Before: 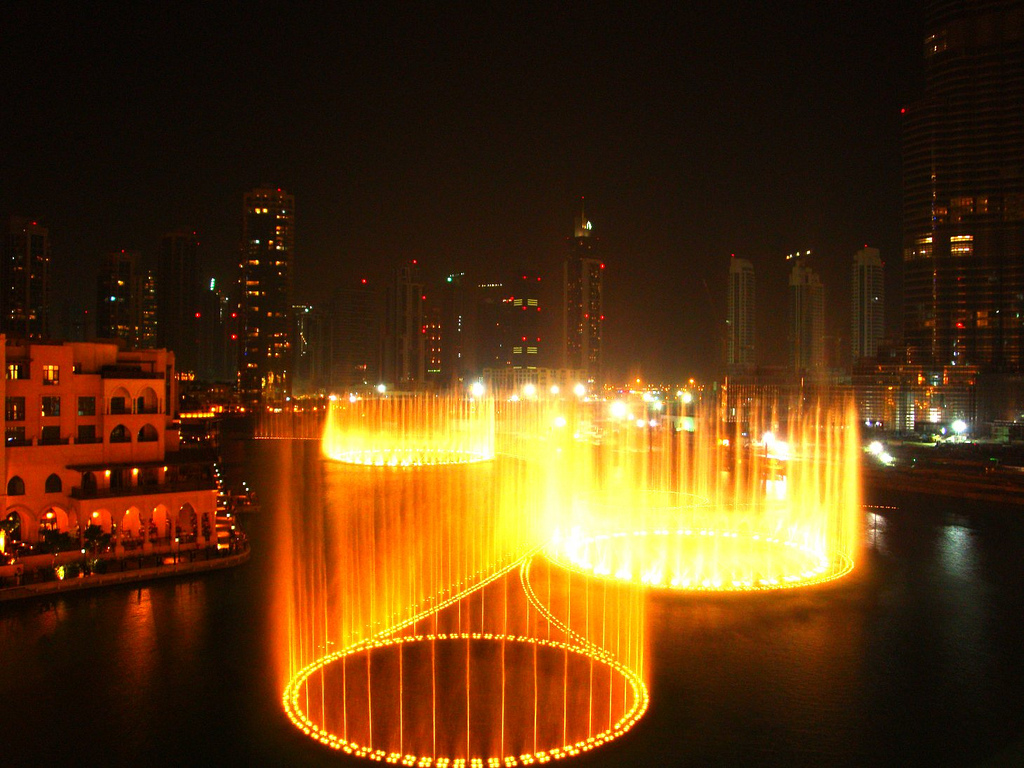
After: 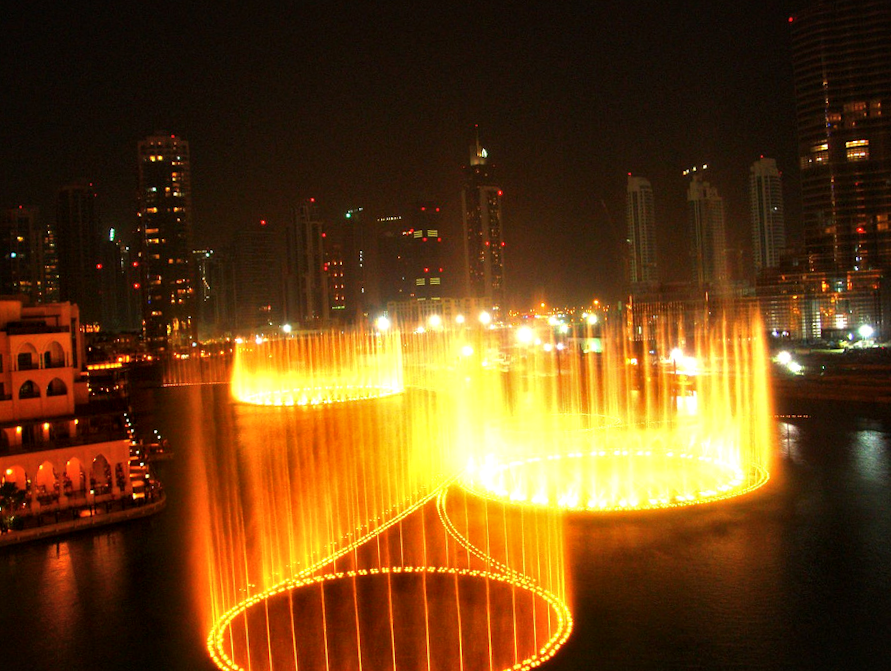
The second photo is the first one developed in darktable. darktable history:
local contrast: mode bilateral grid, contrast 19, coarseness 50, detail 138%, midtone range 0.2
crop and rotate: angle 3.48°, left 6.09%, top 5.693%
